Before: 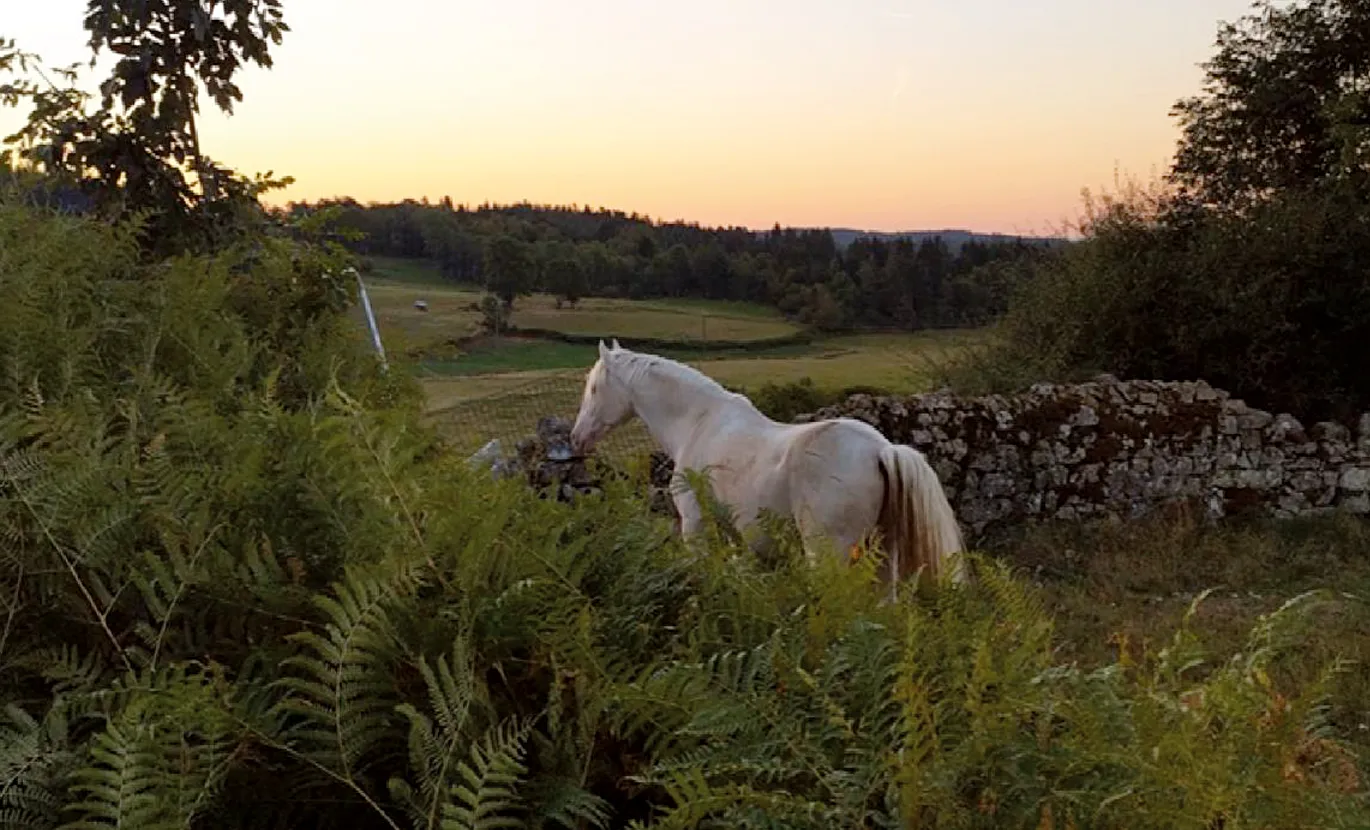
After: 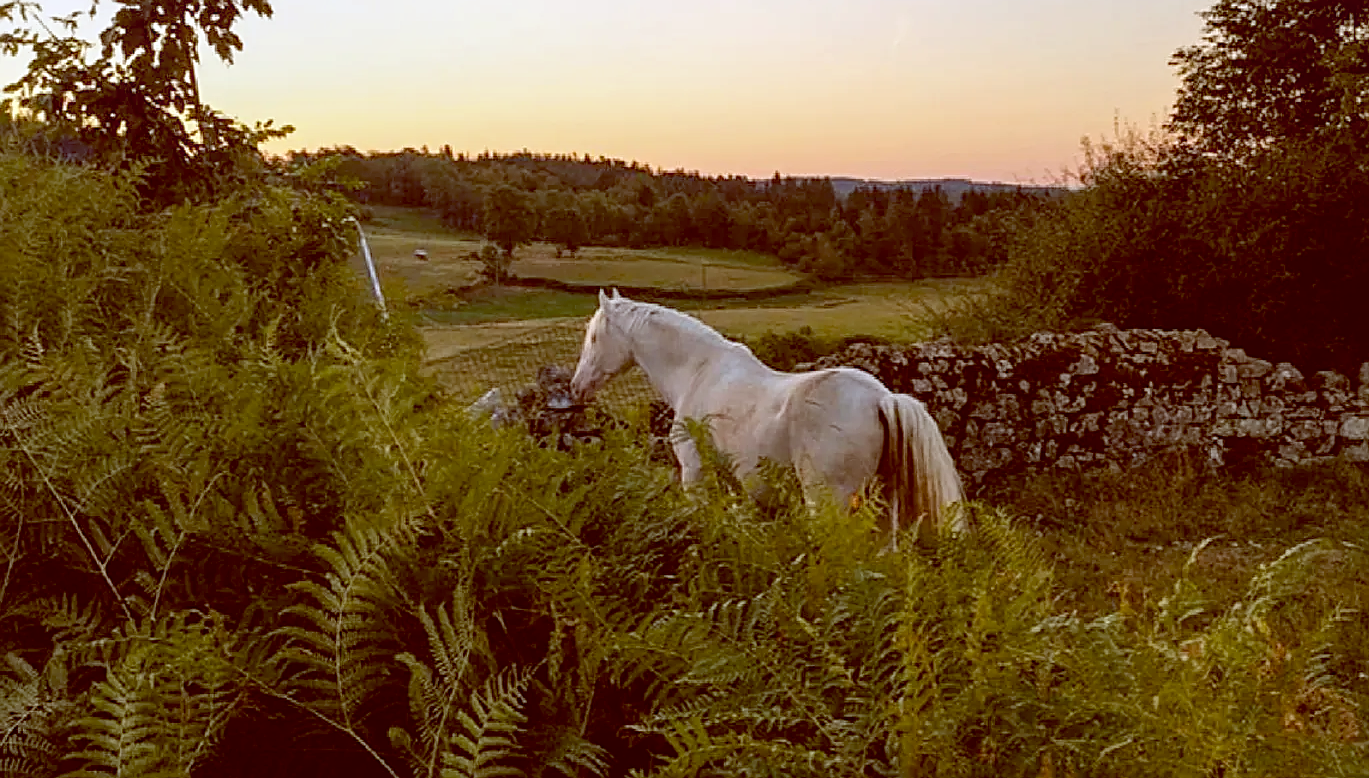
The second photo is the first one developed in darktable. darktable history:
crop and rotate: top 6.25%
color balance: lift [1, 1.011, 0.999, 0.989], gamma [1.109, 1.045, 1.039, 0.955], gain [0.917, 0.936, 0.952, 1.064], contrast 2.32%, contrast fulcrum 19%, output saturation 101%
sharpen: on, module defaults
local contrast: detail 130%
